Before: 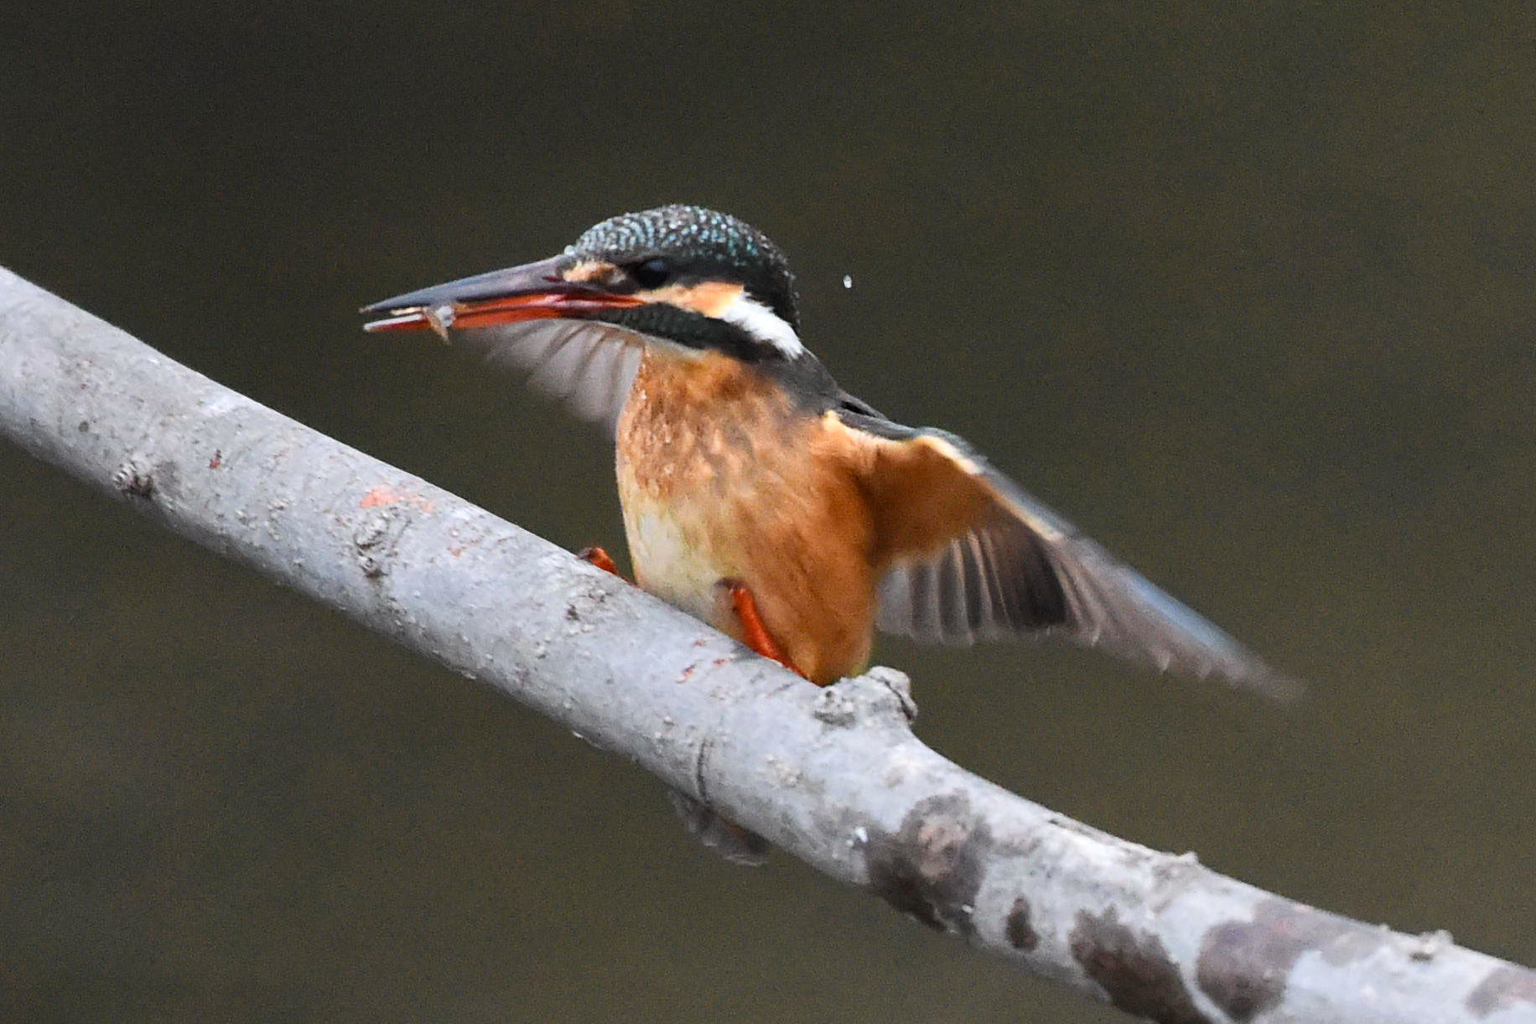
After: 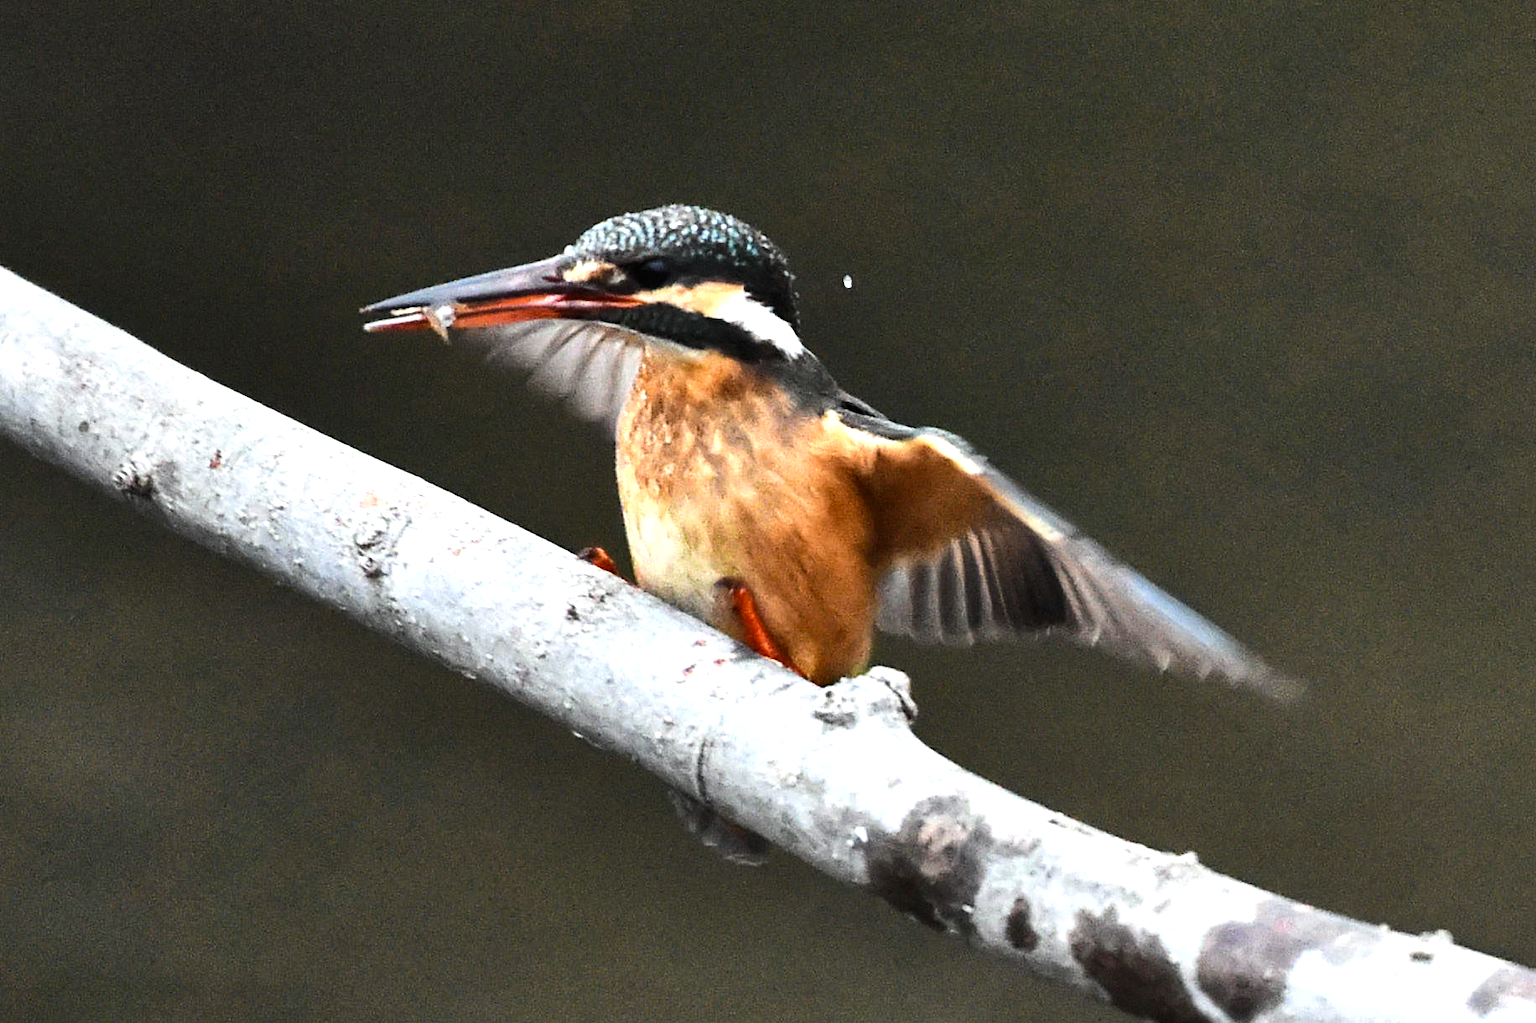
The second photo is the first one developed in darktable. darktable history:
color correction: highlights a* -2.64, highlights b* 2.53
shadows and highlights: low approximation 0.01, soften with gaussian
tone equalizer: -8 EV -1.09 EV, -7 EV -0.987 EV, -6 EV -0.893 EV, -5 EV -0.598 EV, -3 EV 0.554 EV, -2 EV 0.841 EV, -1 EV 0.989 EV, +0 EV 1.07 EV, edges refinement/feathering 500, mask exposure compensation -1.57 EV, preserve details no
